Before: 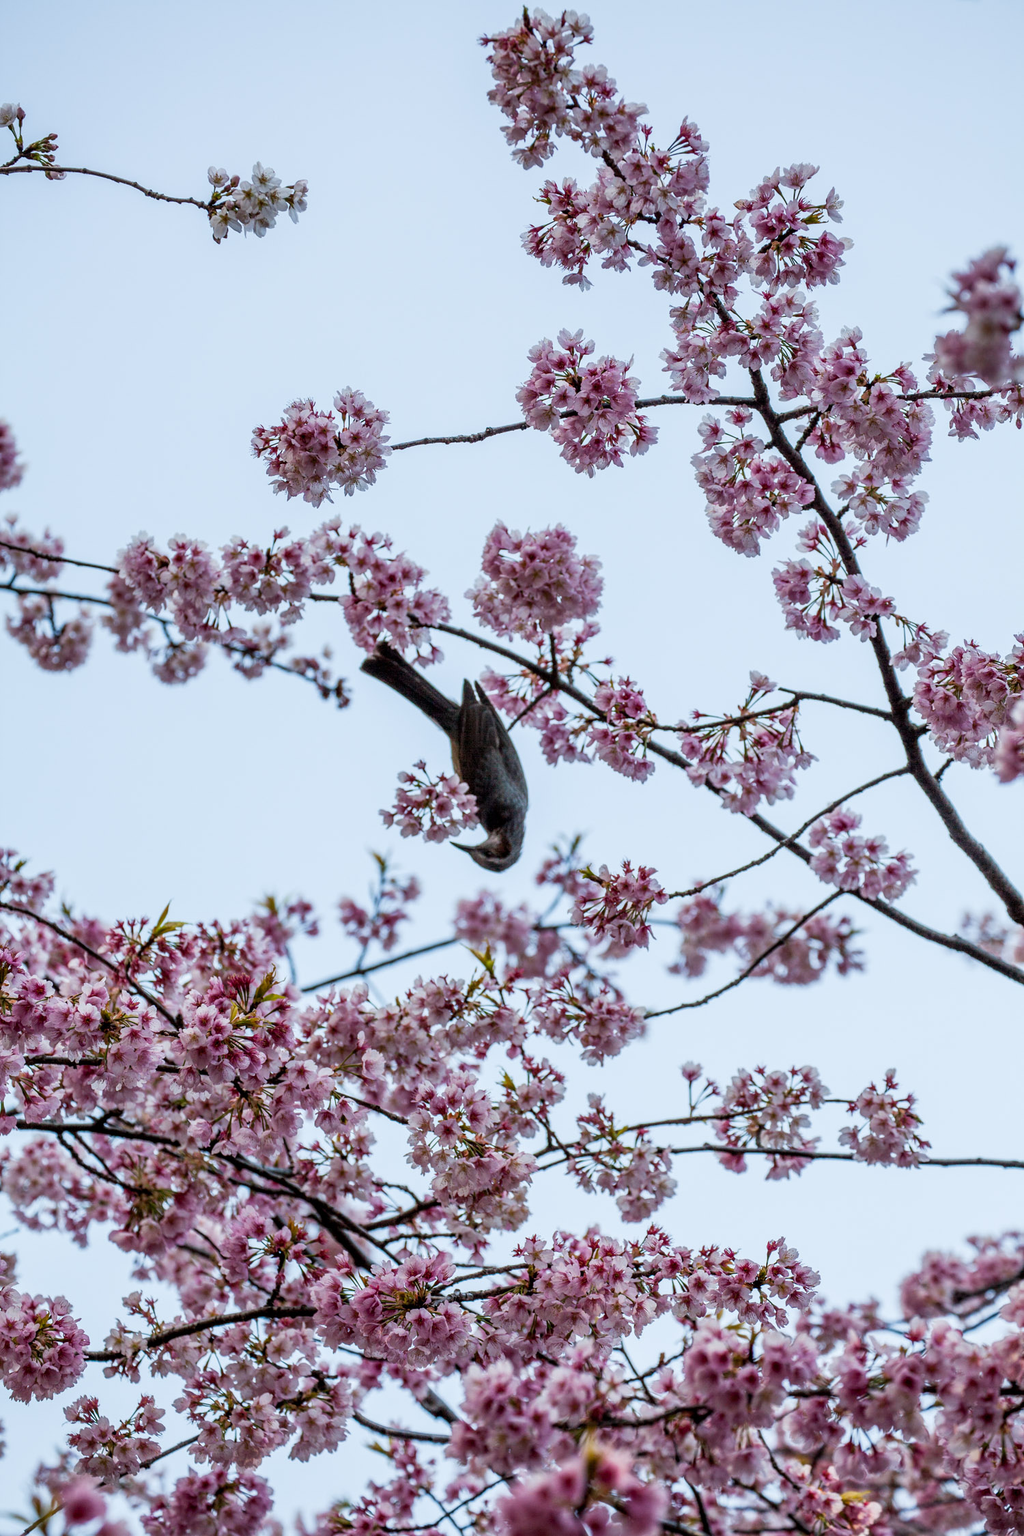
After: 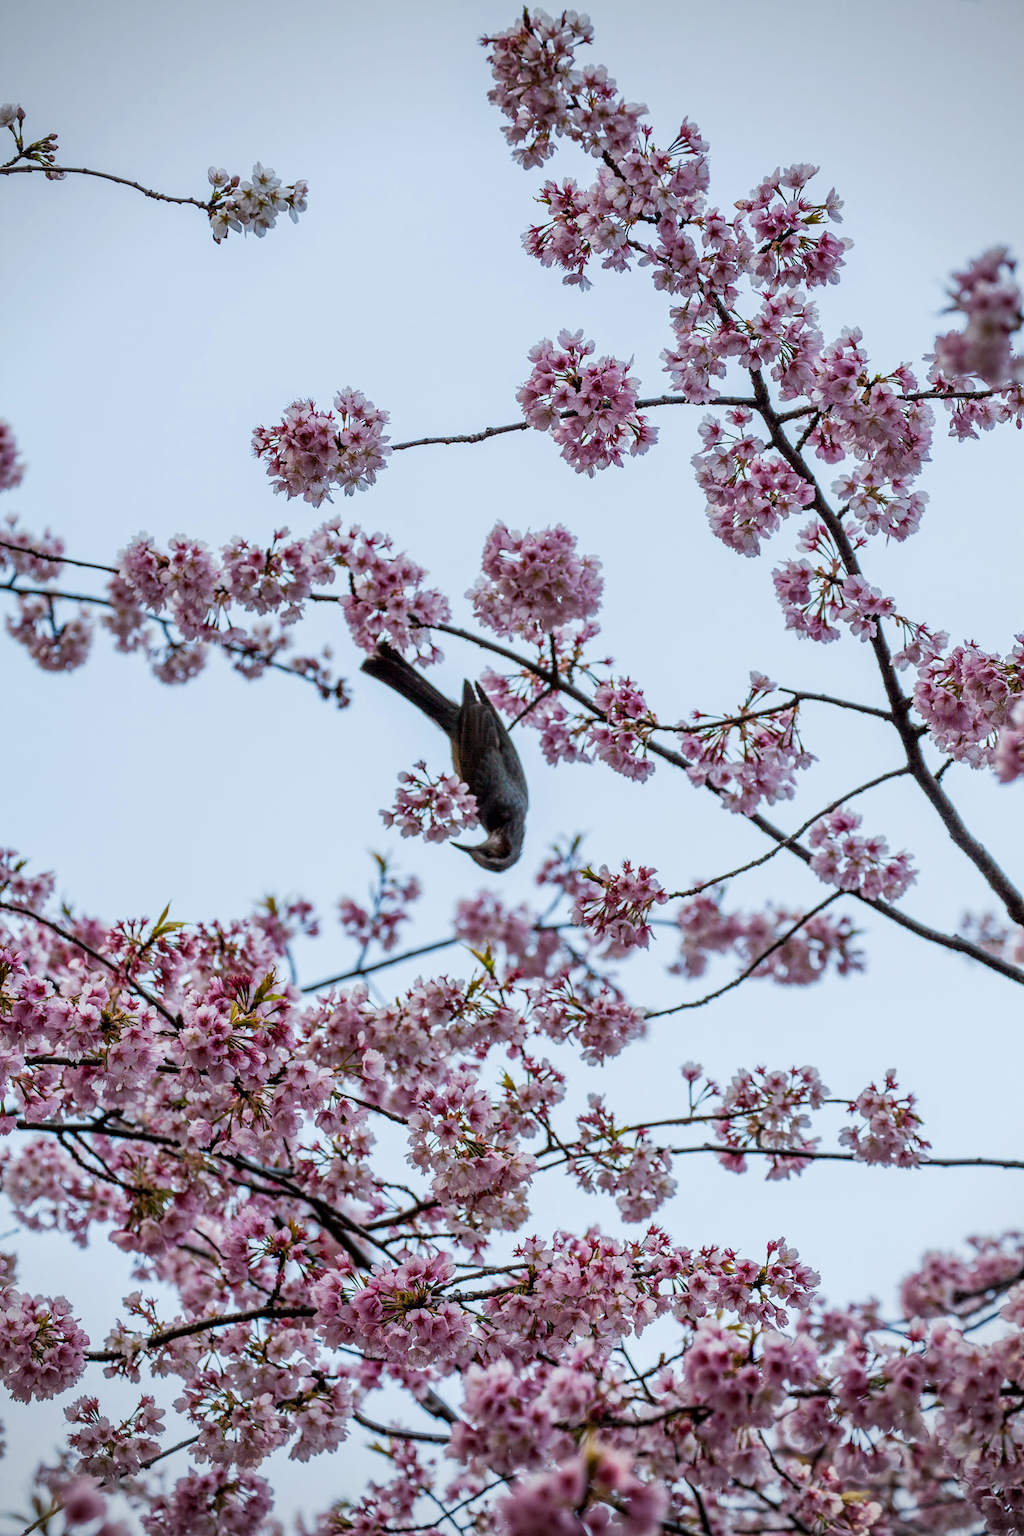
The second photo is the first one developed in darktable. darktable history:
vignetting: fall-off radius 60.91%
tone equalizer: edges refinement/feathering 500, mask exposure compensation -1.57 EV, preserve details no
color zones: curves: ch0 [(0, 0.5) (0.143, 0.5) (0.286, 0.5) (0.429, 0.5) (0.62, 0.489) (0.714, 0.445) (0.844, 0.496) (1, 0.5)]; ch1 [(0, 0.5) (0.143, 0.5) (0.286, 0.5) (0.429, 0.5) (0.571, 0.5) (0.714, 0.523) (0.857, 0.5) (1, 0.5)]
